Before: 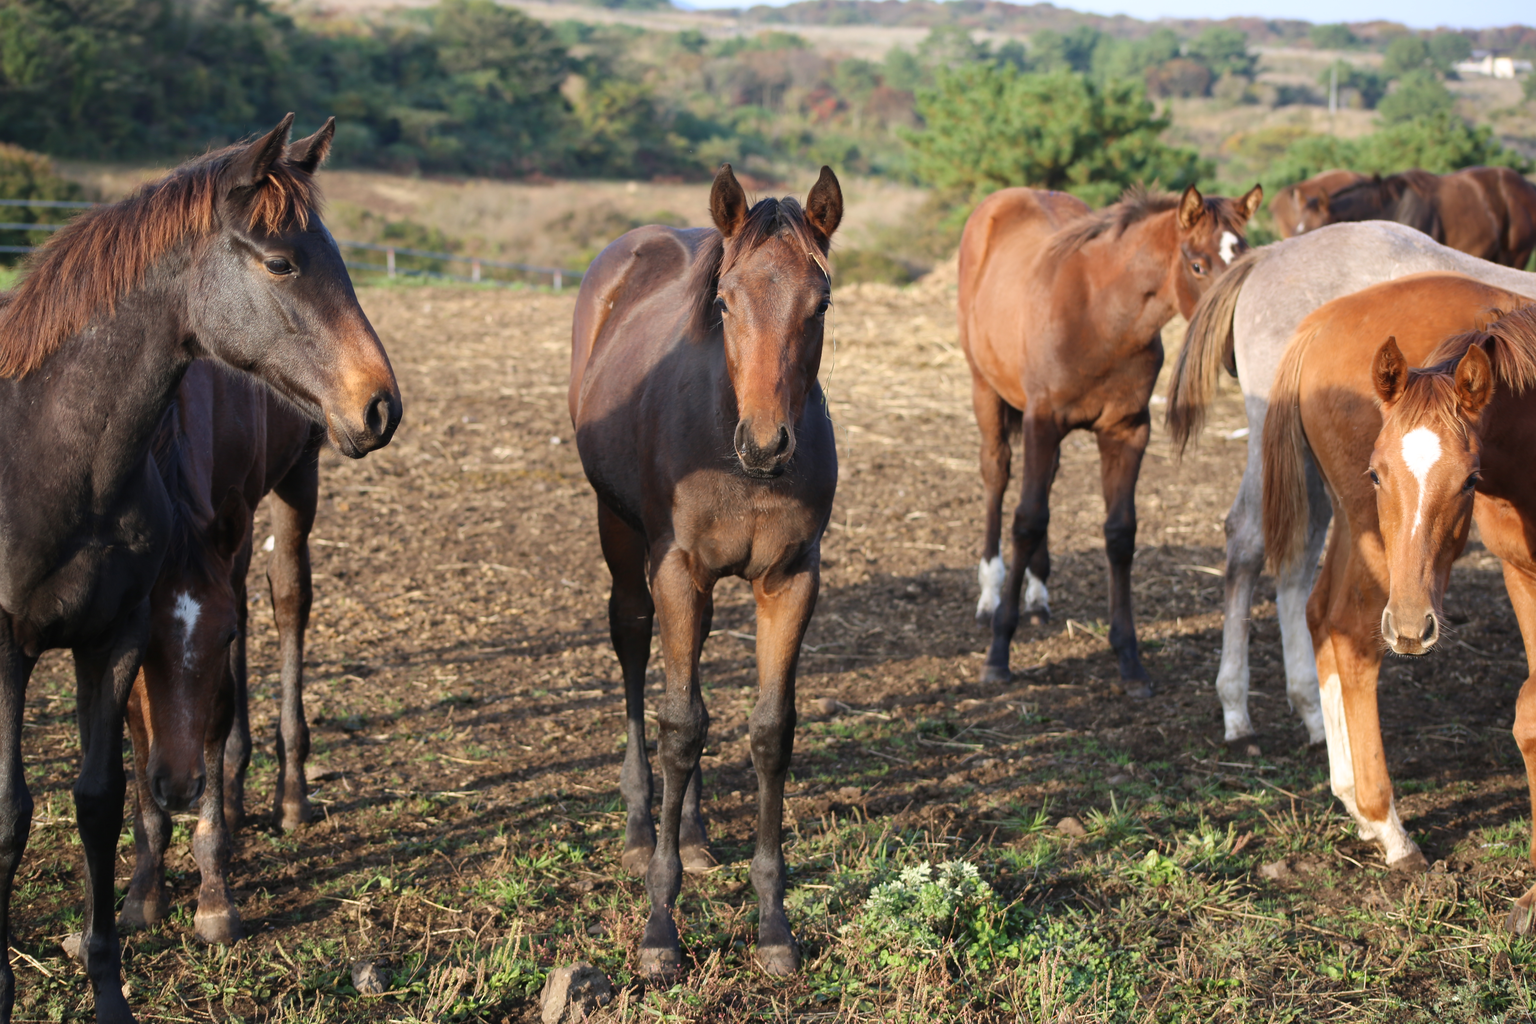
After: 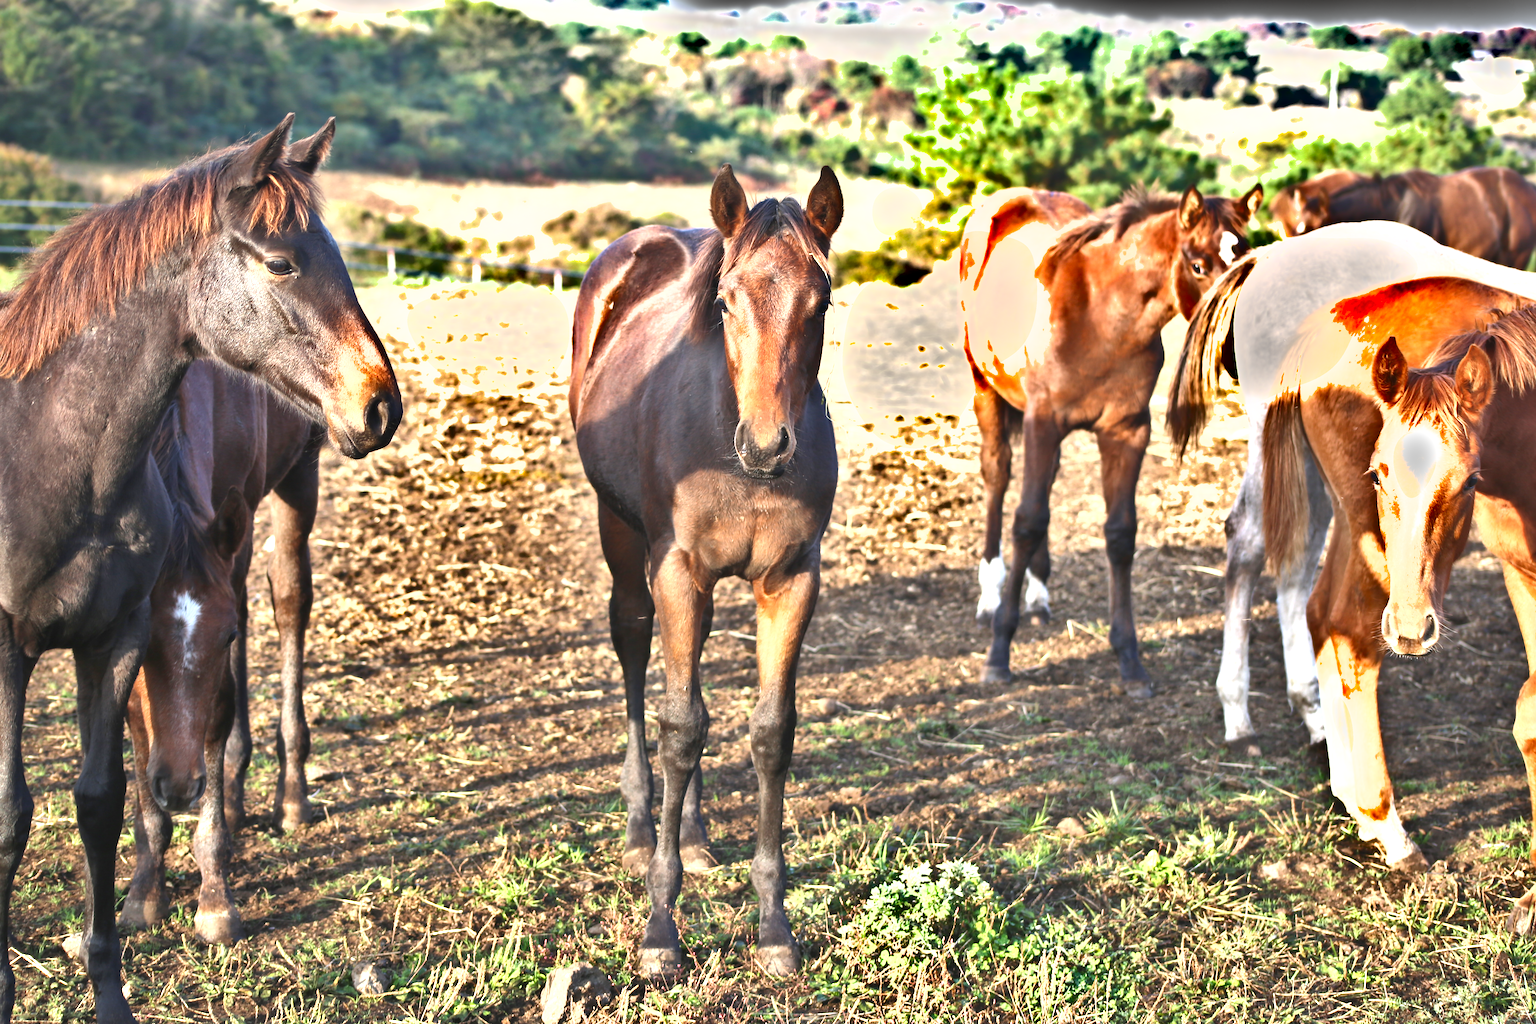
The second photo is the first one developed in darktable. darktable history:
color calibration: illuminant same as pipeline (D50), adaptation none (bypass), x 0.333, y 0.334, temperature 5002.96 K
shadows and highlights: white point adjustment 0.112, highlights -71.32, soften with gaussian
exposure: black level correction 0, exposure 1.519 EV, compensate highlight preservation false
